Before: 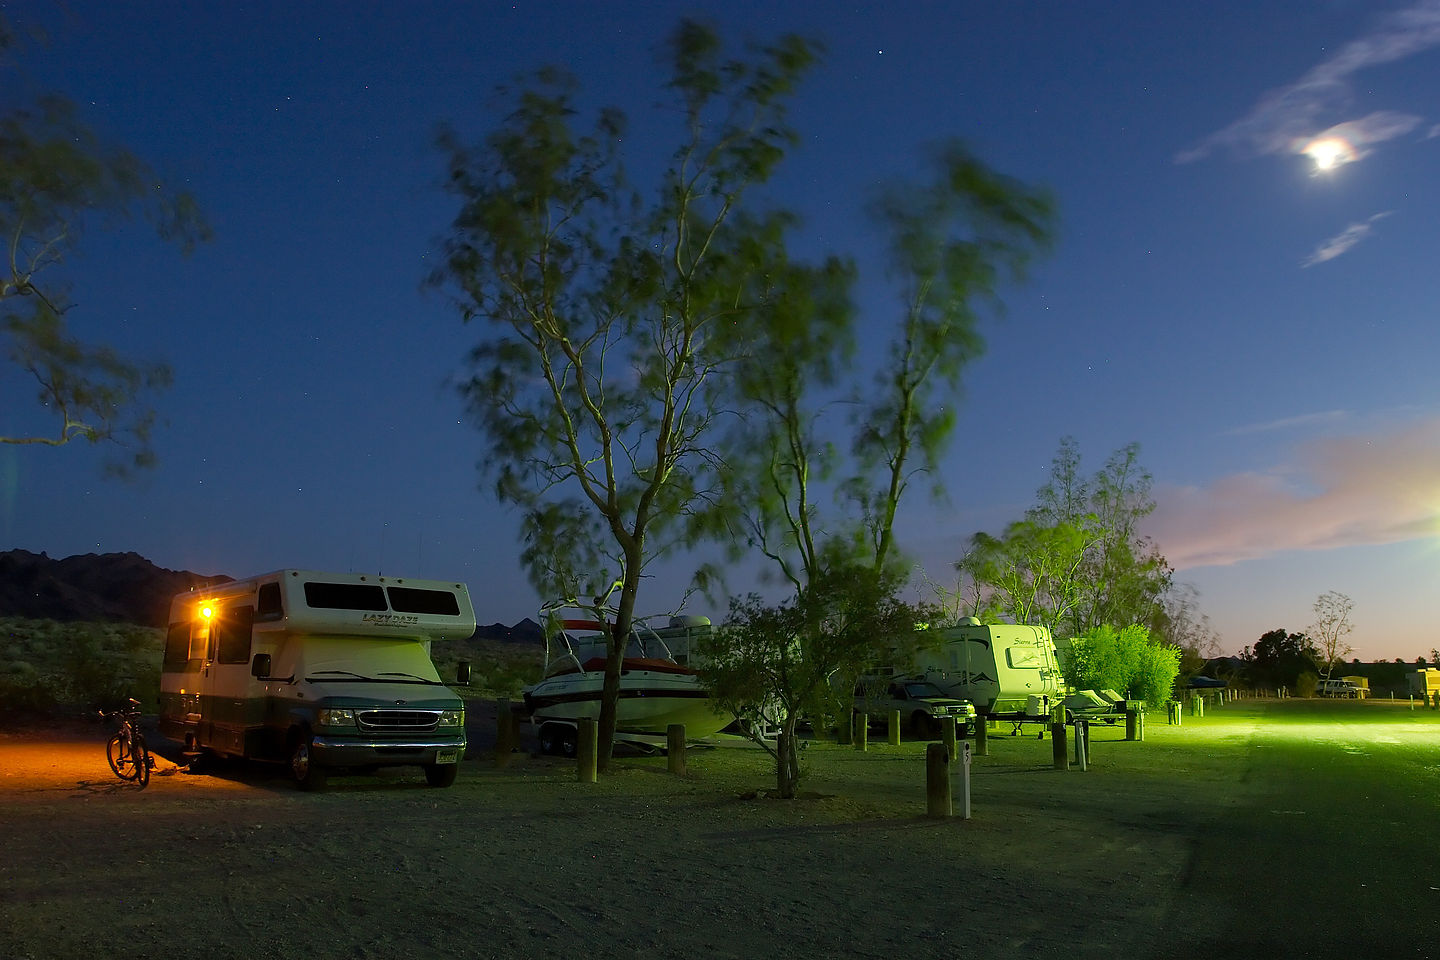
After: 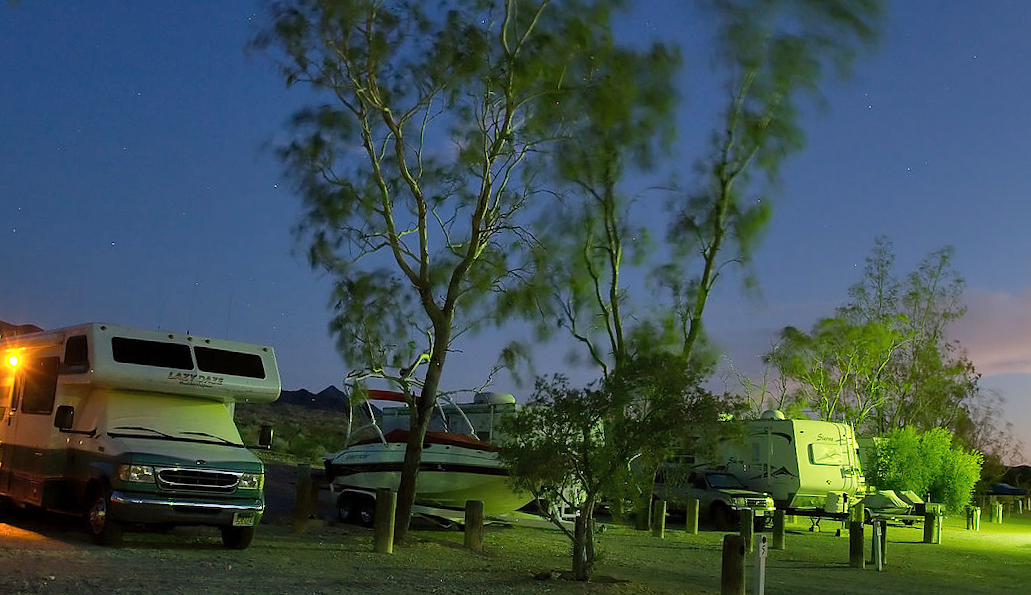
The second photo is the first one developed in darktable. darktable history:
crop and rotate: angle -3.37°, left 9.79%, top 20.73%, right 12.42%, bottom 11.82%
shadows and highlights: shadows color adjustment 97.66%, soften with gaussian
